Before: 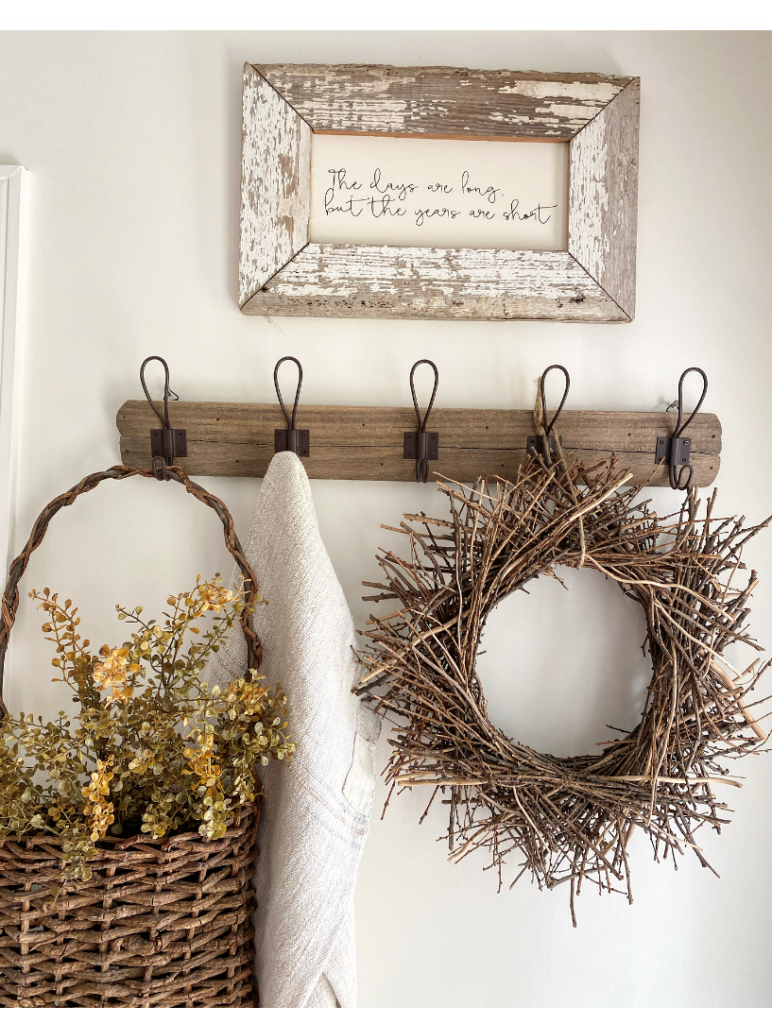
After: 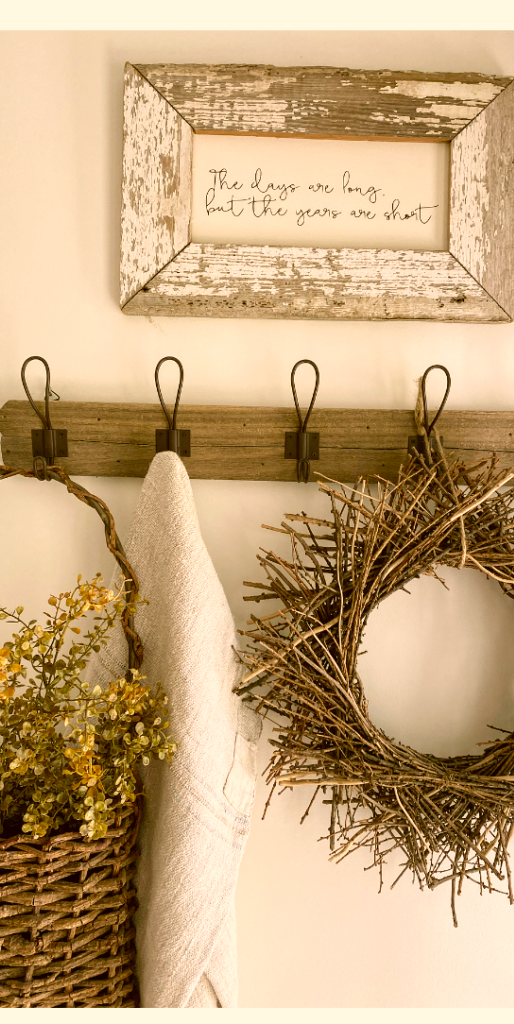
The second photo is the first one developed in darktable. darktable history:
crop and rotate: left 15.42%, right 17.891%
color correction: highlights a* 8.3, highlights b* 14.99, shadows a* -0.465, shadows b* 26.34
